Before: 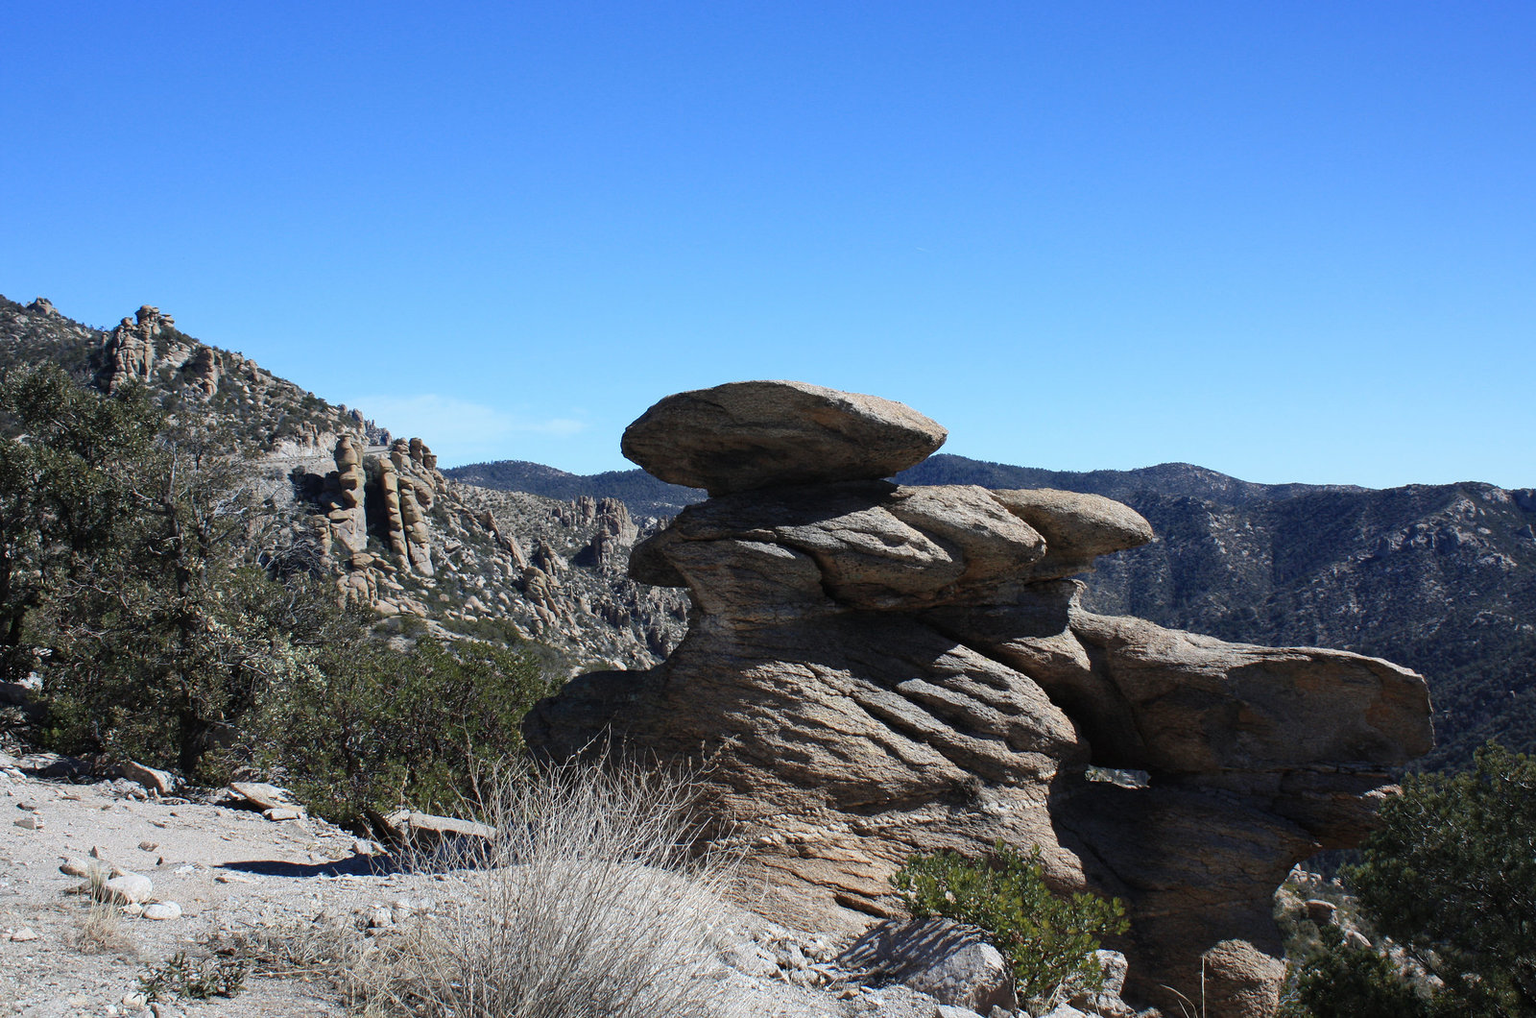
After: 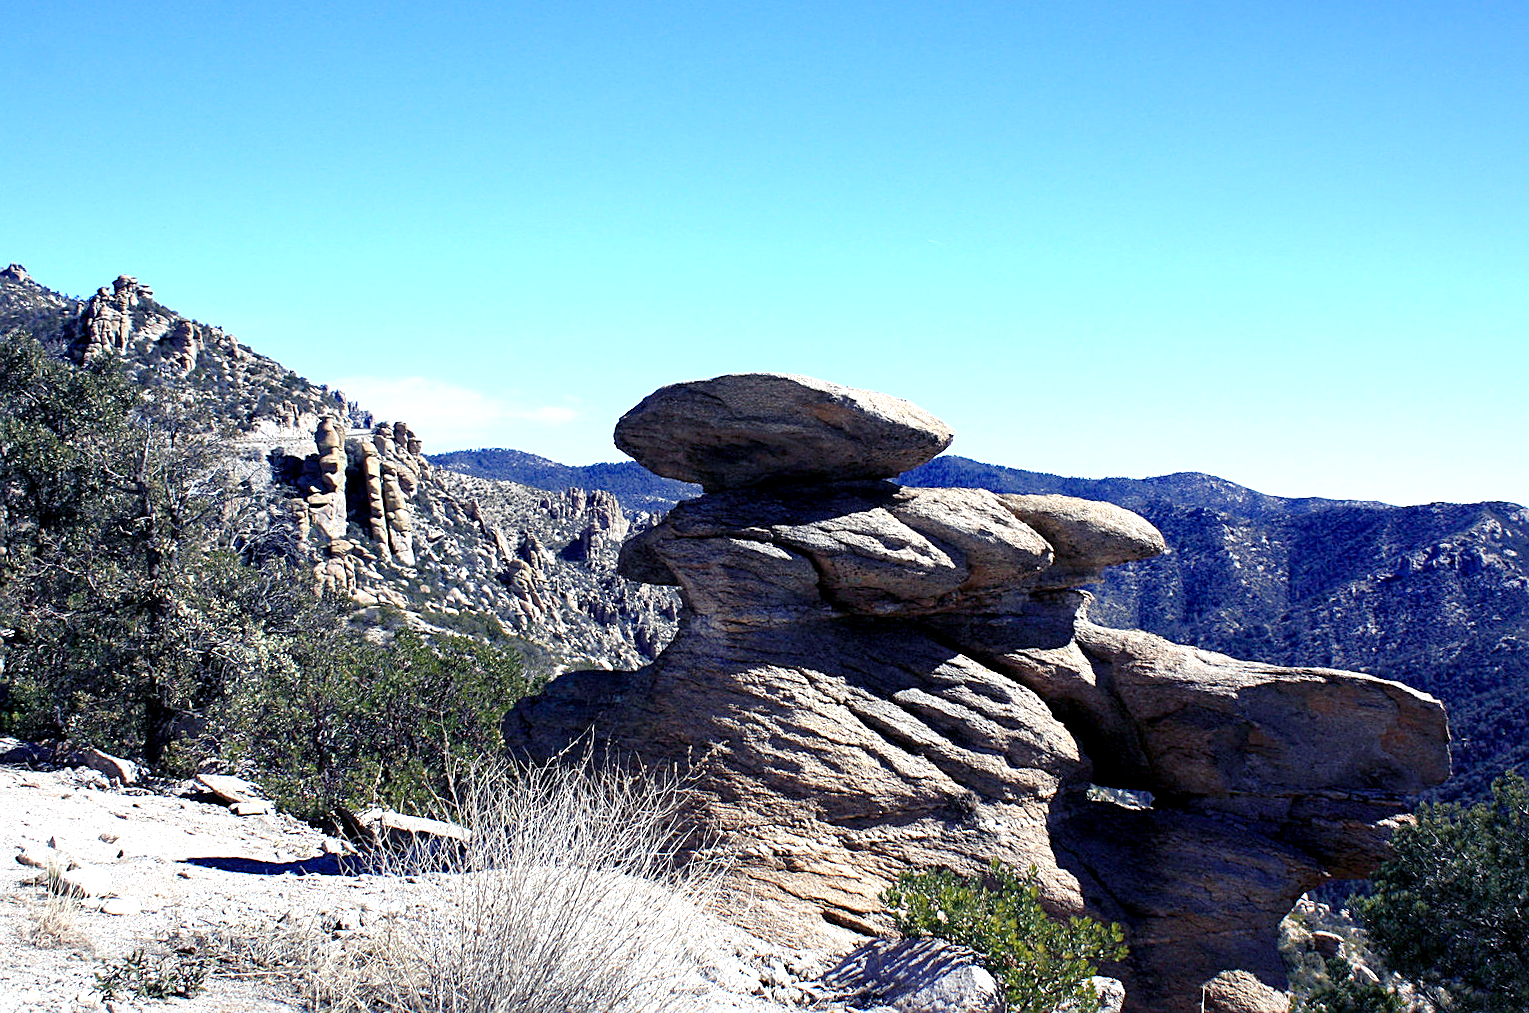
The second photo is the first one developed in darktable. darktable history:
crop and rotate: angle -1.77°
sharpen: on, module defaults
color balance rgb: shadows lift › luminance -28.921%, shadows lift › chroma 15.069%, shadows lift › hue 268.59°, power › hue 72.81°, global offset › luminance -1.005%, perceptual saturation grading › global saturation 20%, perceptual saturation grading › highlights -25.228%, perceptual saturation grading › shadows 25.413%
exposure: black level correction 0, exposure 1 EV, compensate exposure bias true, compensate highlight preservation false
